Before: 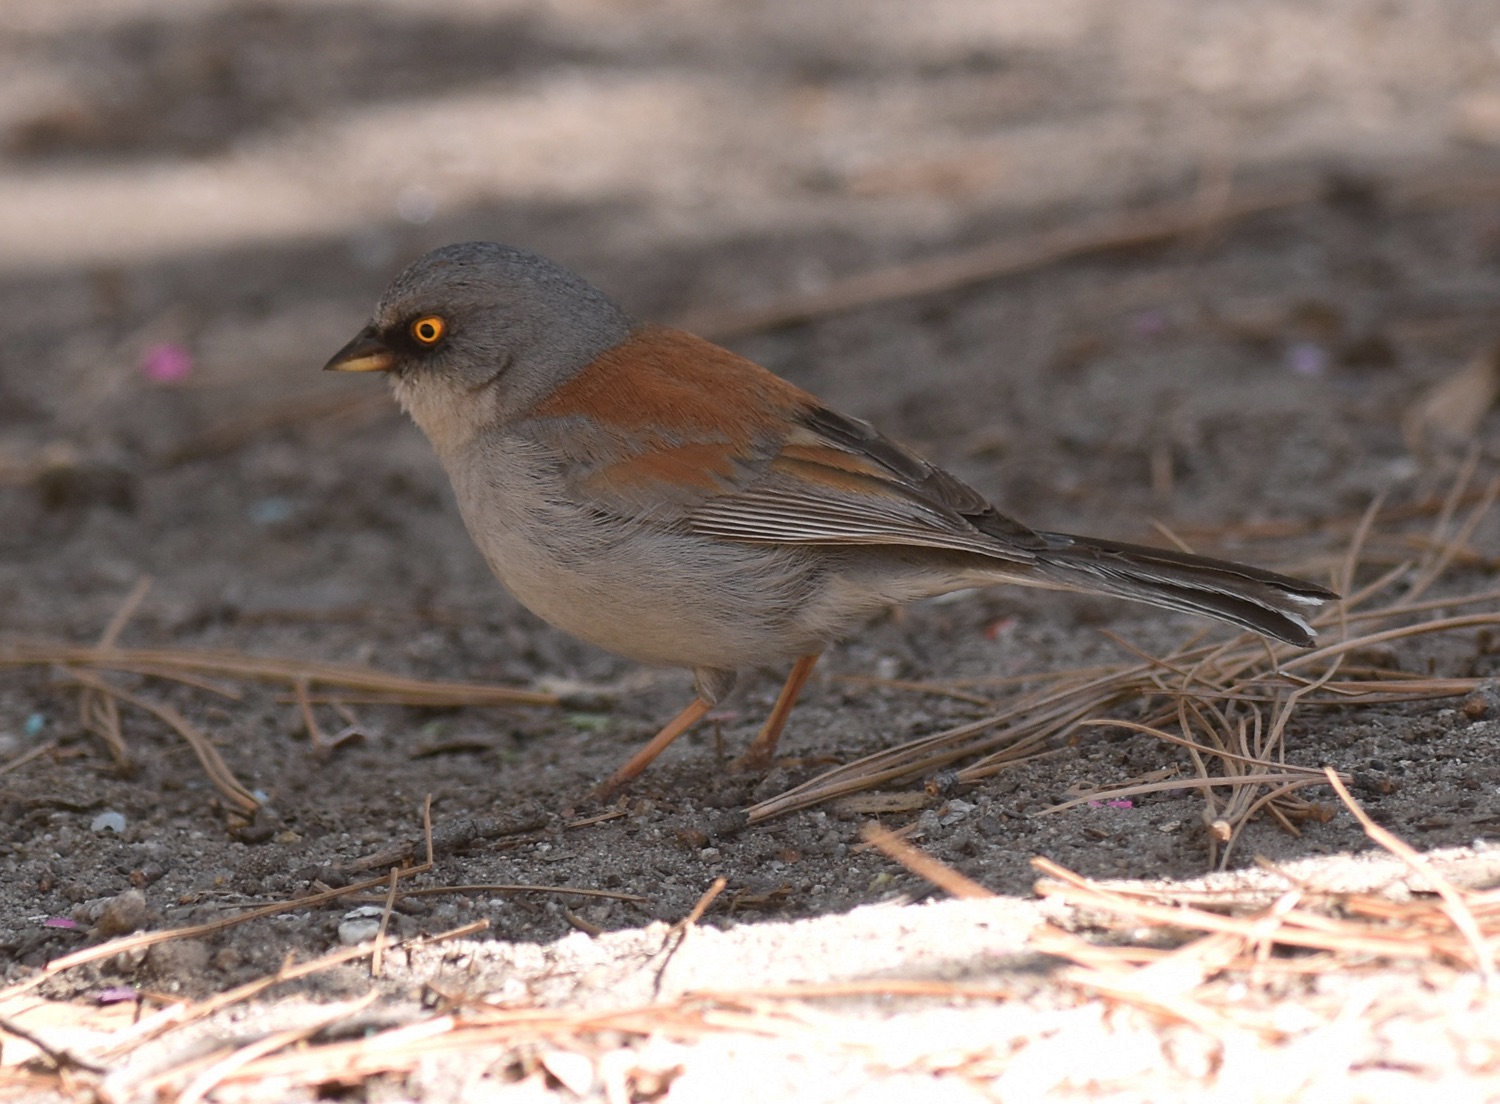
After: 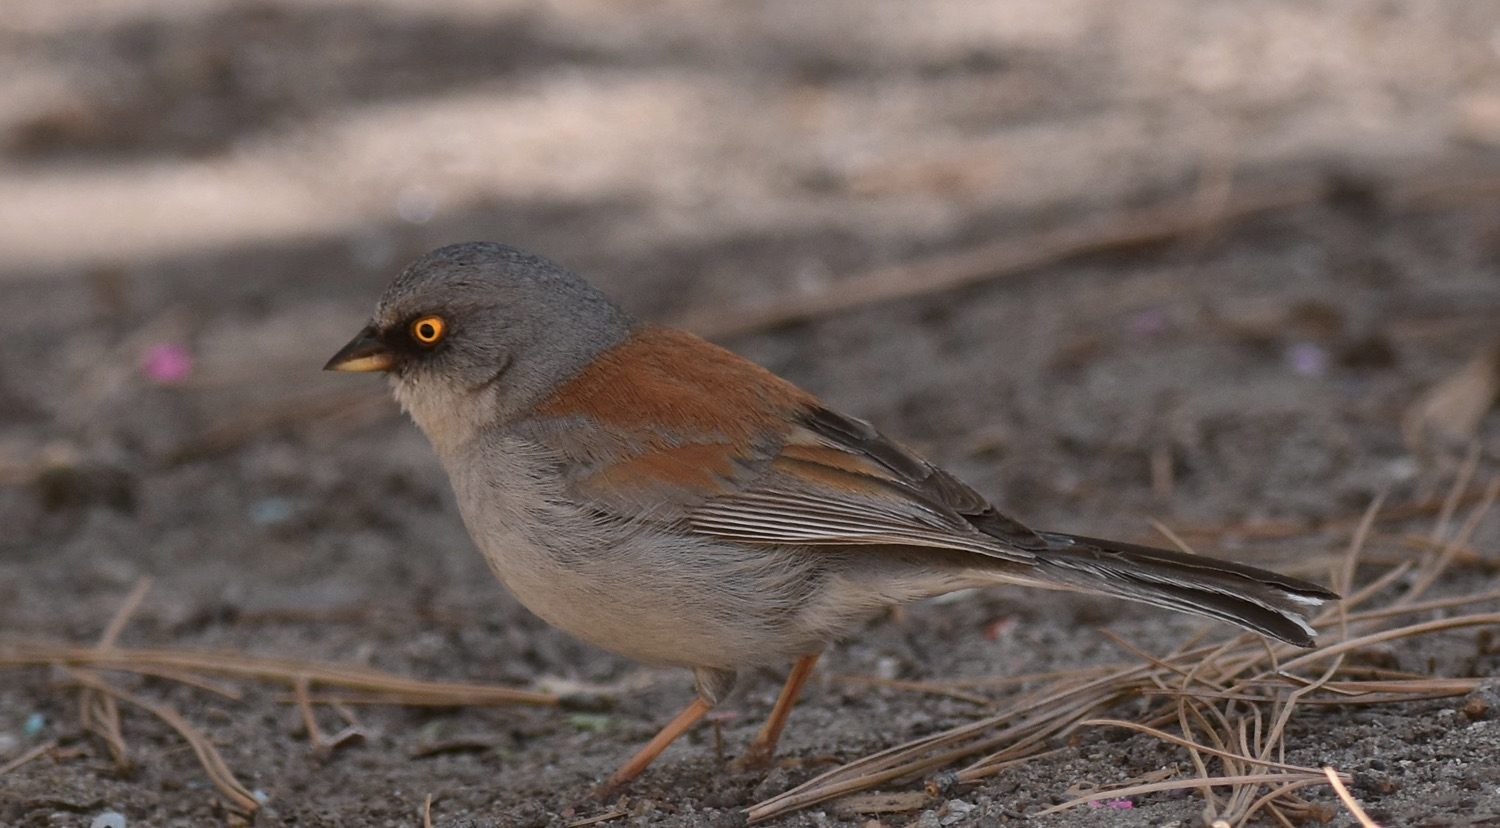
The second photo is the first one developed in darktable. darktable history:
local contrast: mode bilateral grid, contrast 20, coarseness 50, detail 120%, midtone range 0.2
crop: bottom 24.967%
